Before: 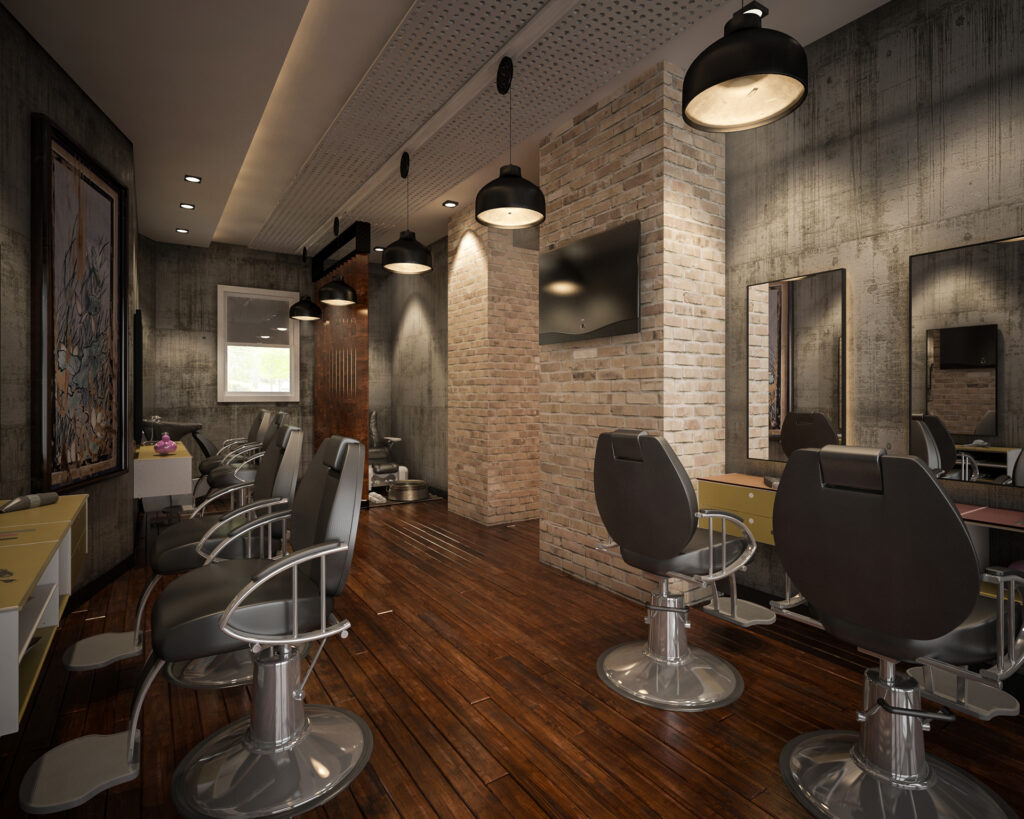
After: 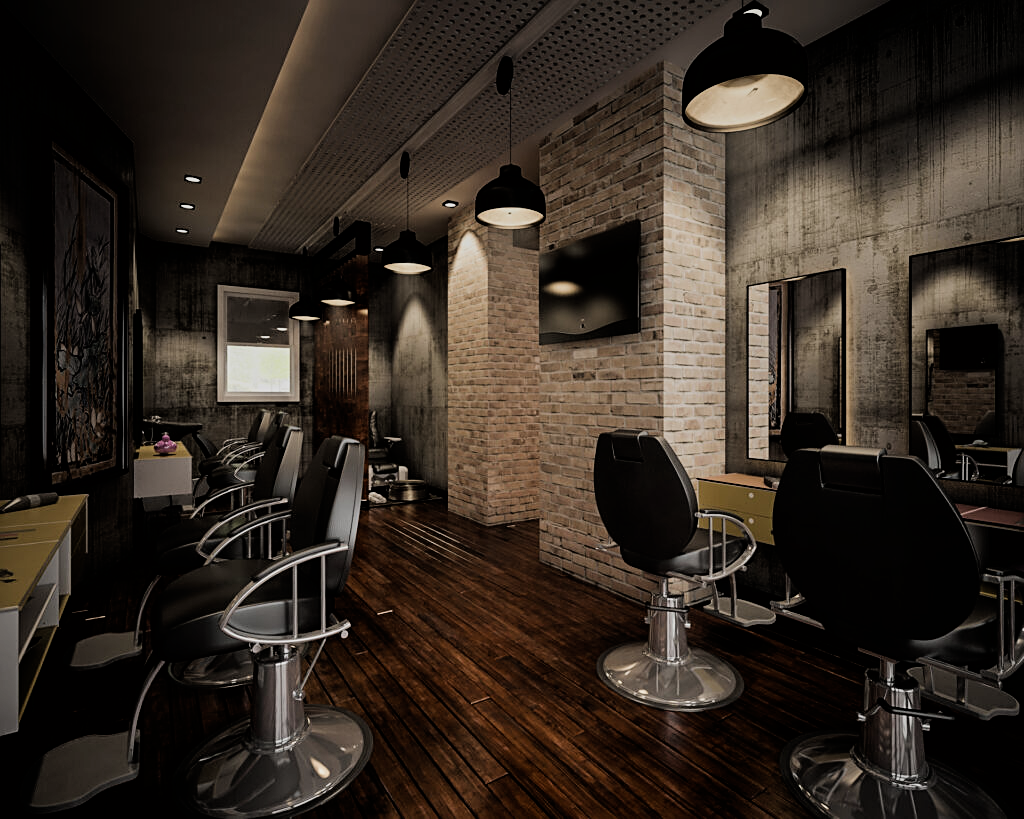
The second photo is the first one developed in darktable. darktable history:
graduated density: on, module defaults
sharpen: on, module defaults
tone equalizer: -8 EV -0.55 EV
filmic rgb: black relative exposure -5 EV, hardness 2.88, contrast 1.3
